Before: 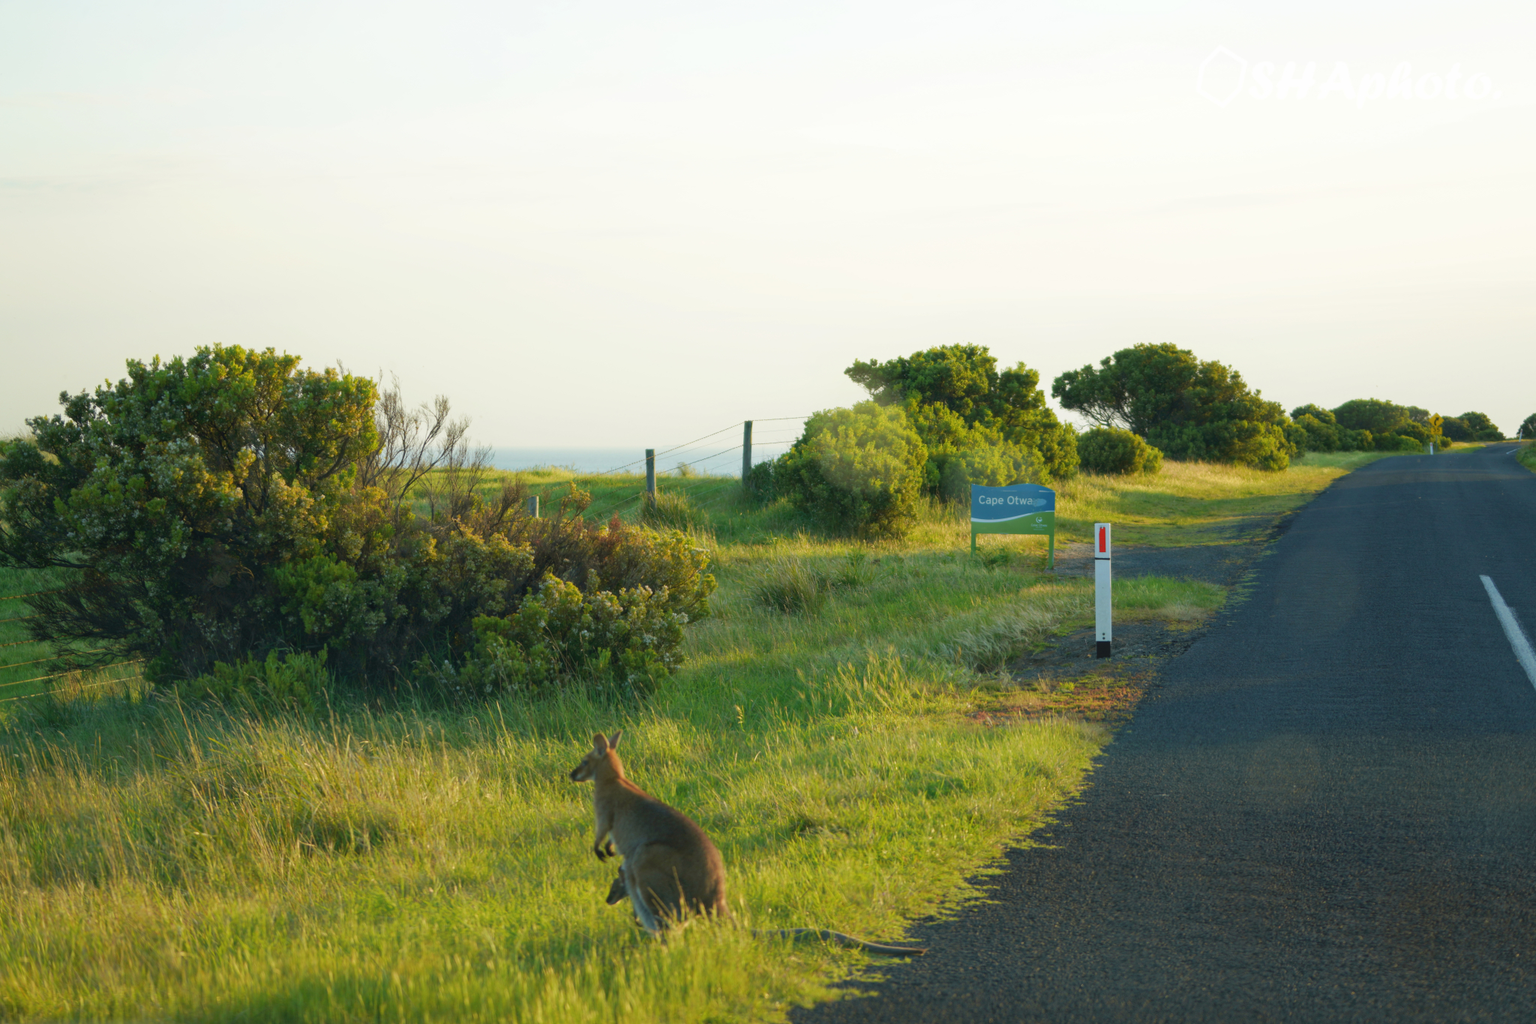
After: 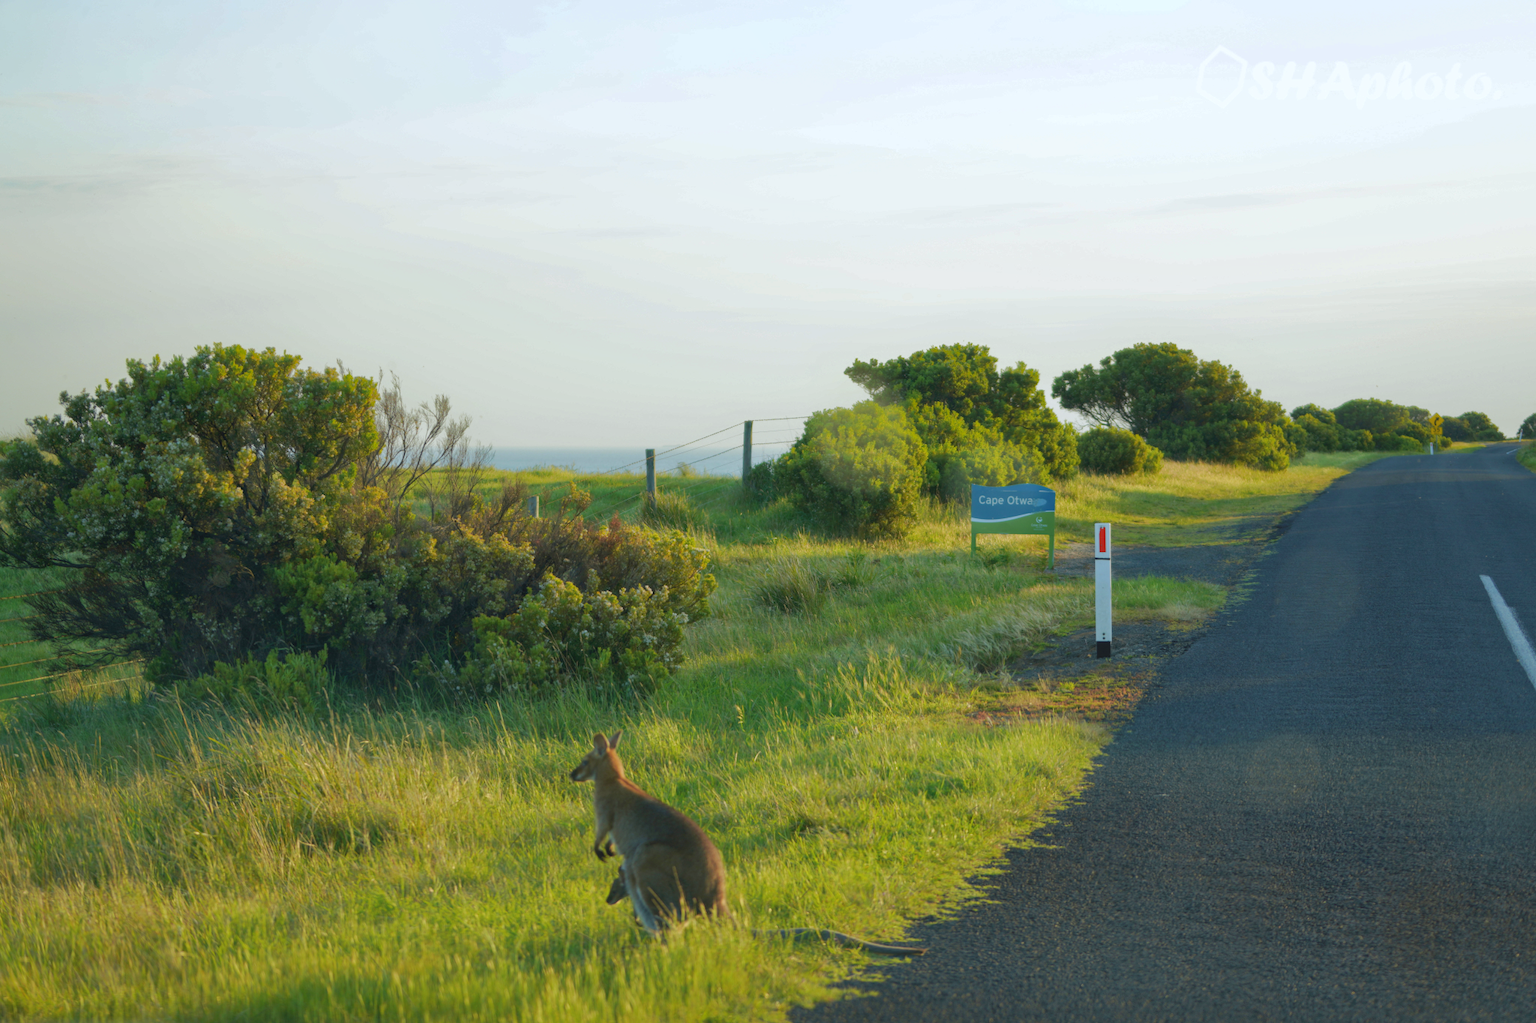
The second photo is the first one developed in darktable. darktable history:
white balance: red 0.976, blue 1.04
shadows and highlights: shadows 40, highlights -60
